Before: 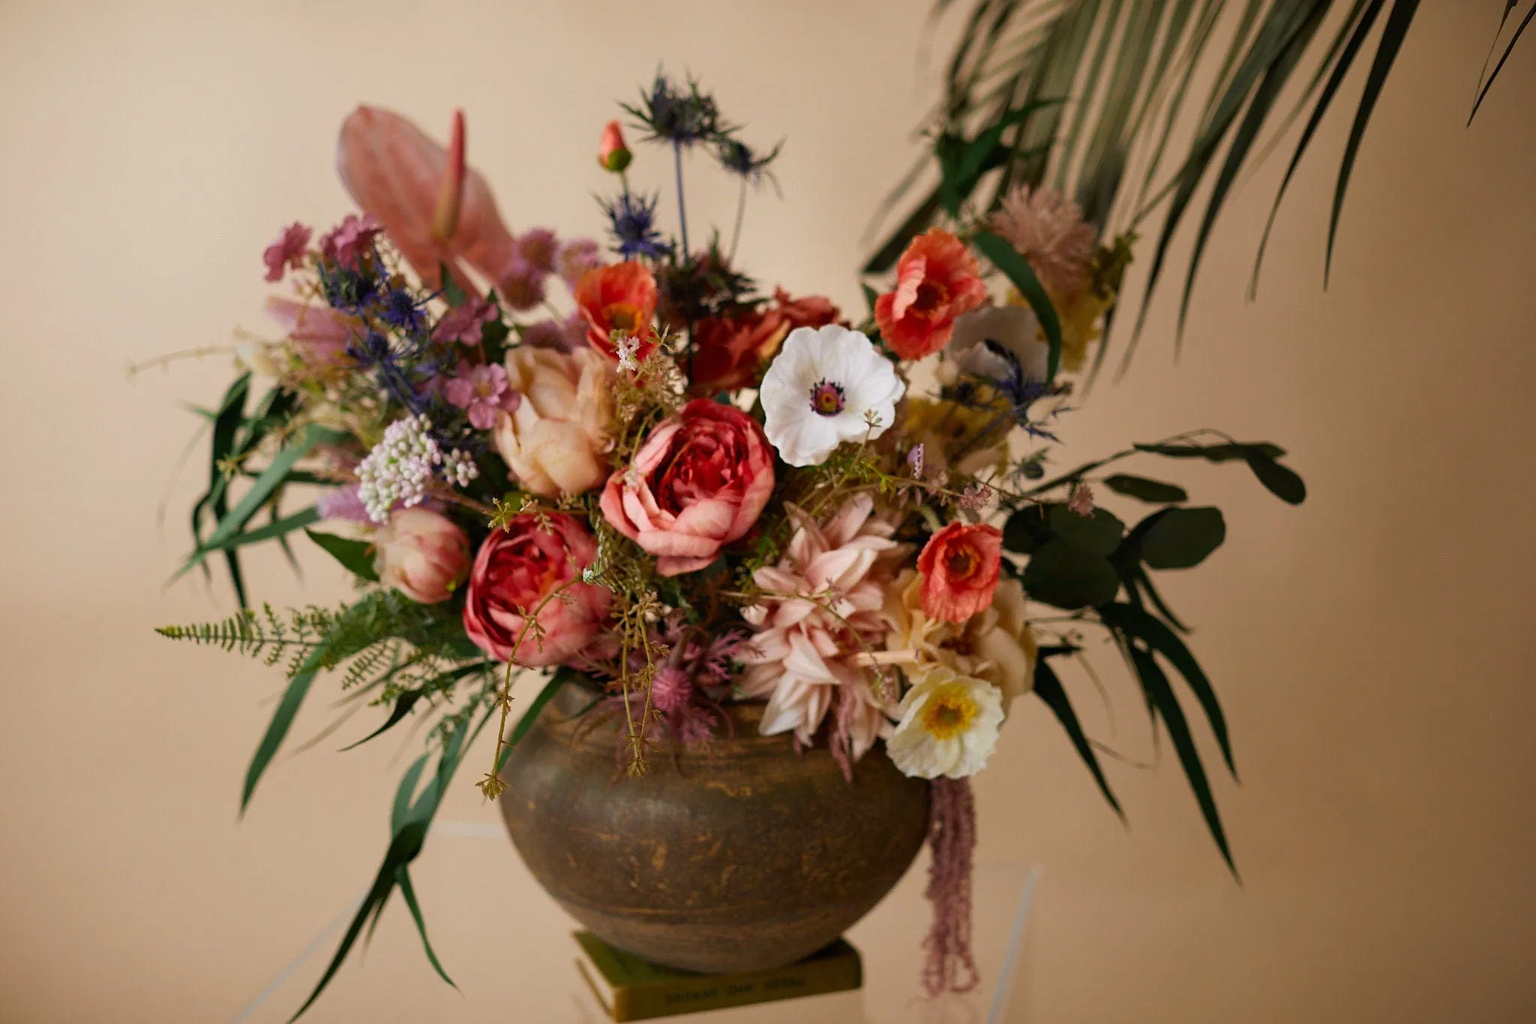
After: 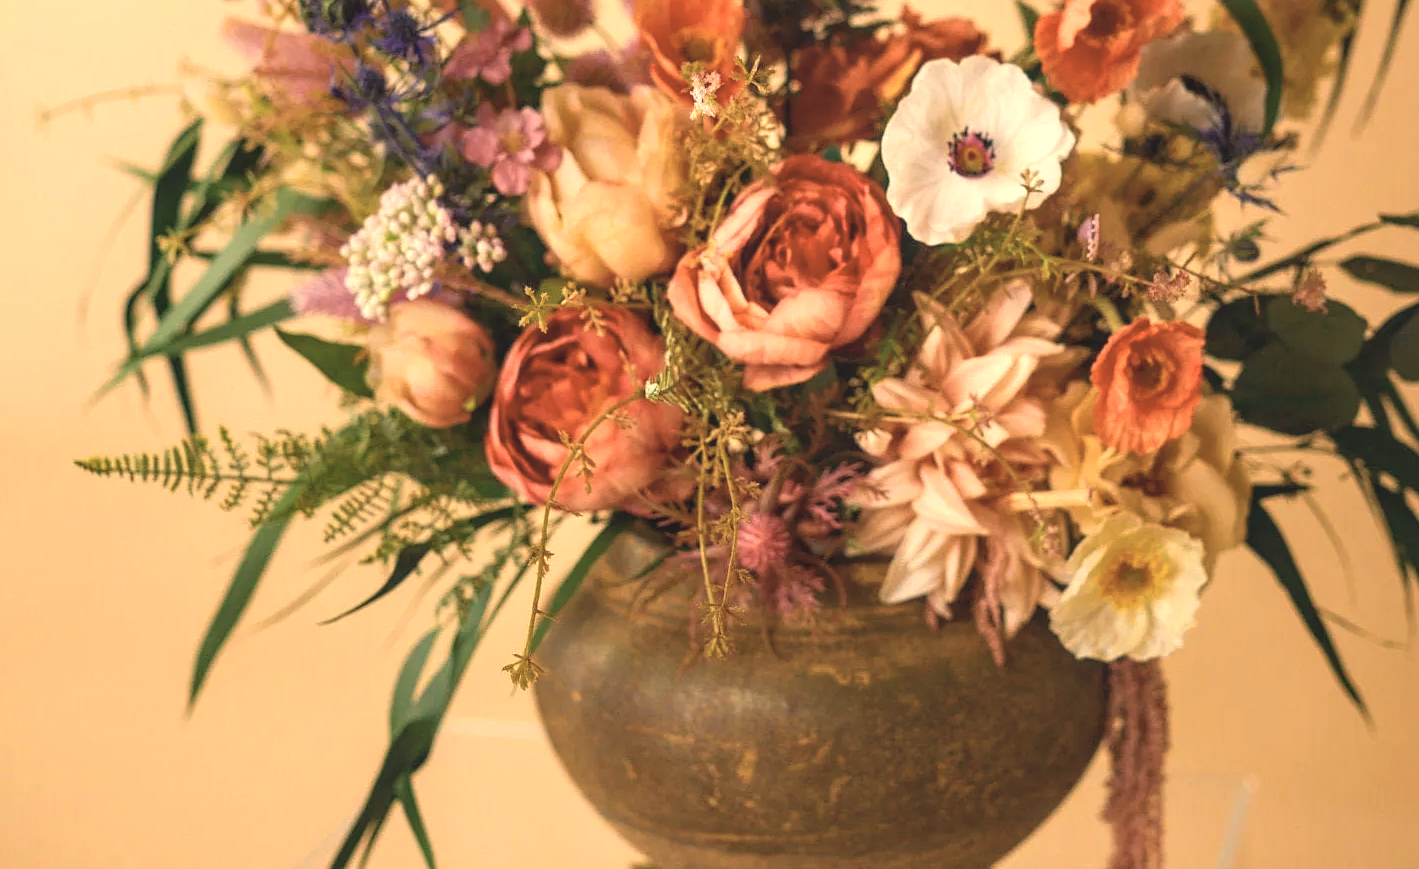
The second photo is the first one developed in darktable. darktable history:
local contrast: on, module defaults
contrast brightness saturation: contrast -0.26, saturation -0.43
crop: left 6.488%, top 27.668%, right 24.183%, bottom 8.656%
exposure: black level correction 0, exposure 1.1 EV, compensate highlight preservation false
white balance: red 1.138, green 0.996, blue 0.812
color balance rgb: perceptual saturation grading › global saturation 30%, global vibrance 20%
